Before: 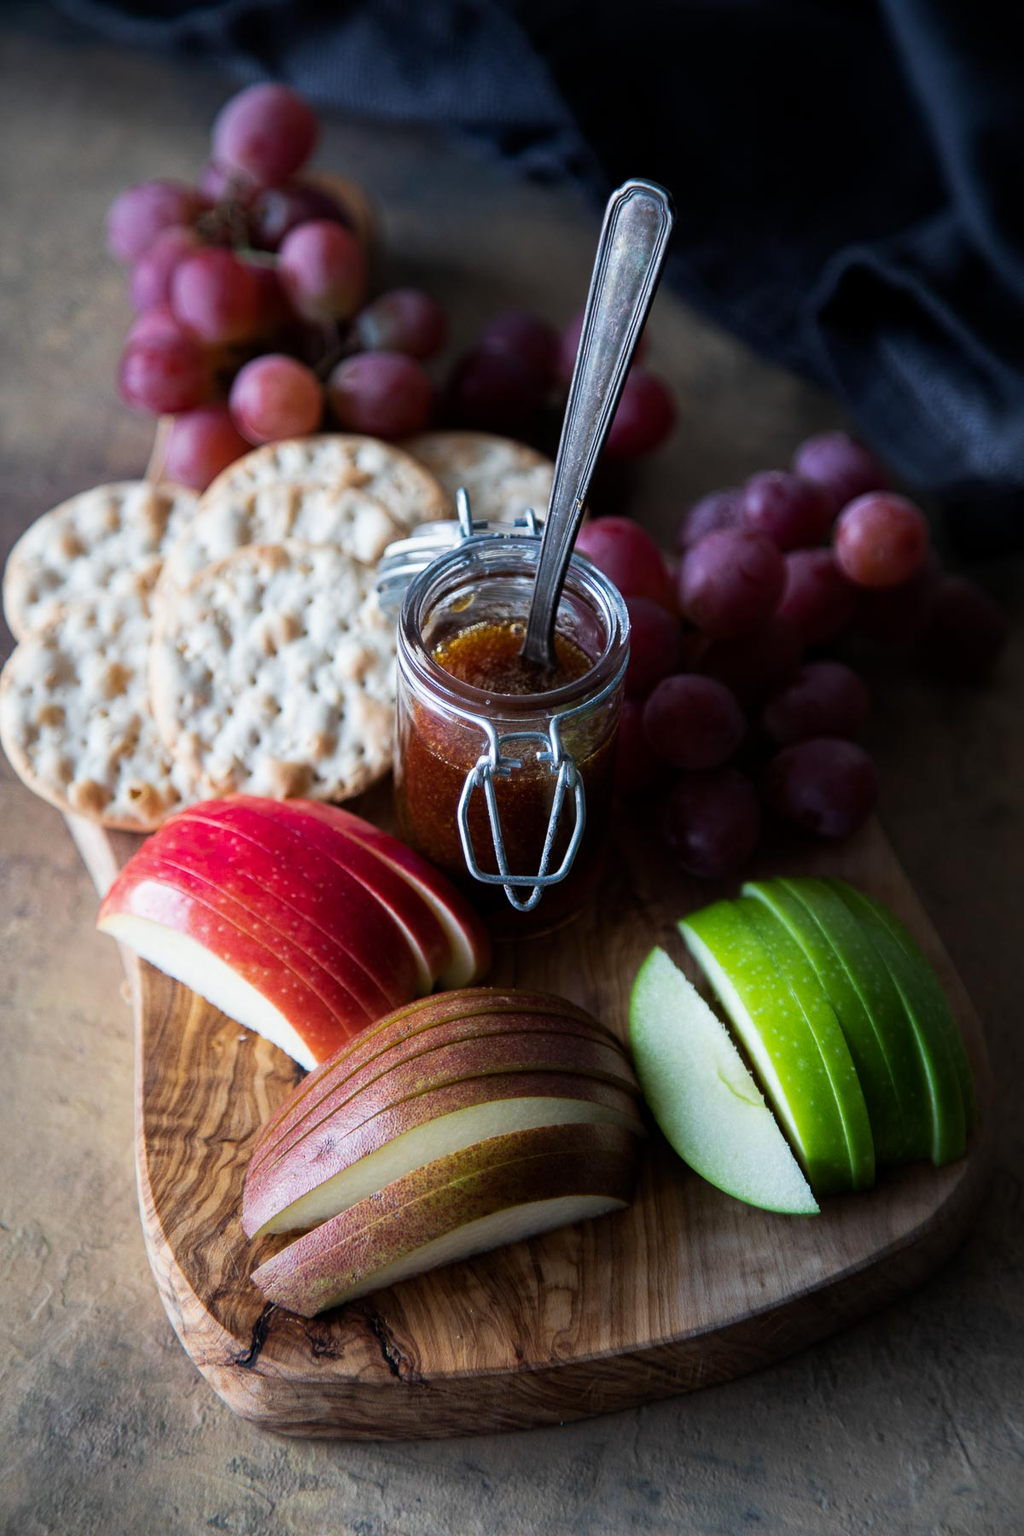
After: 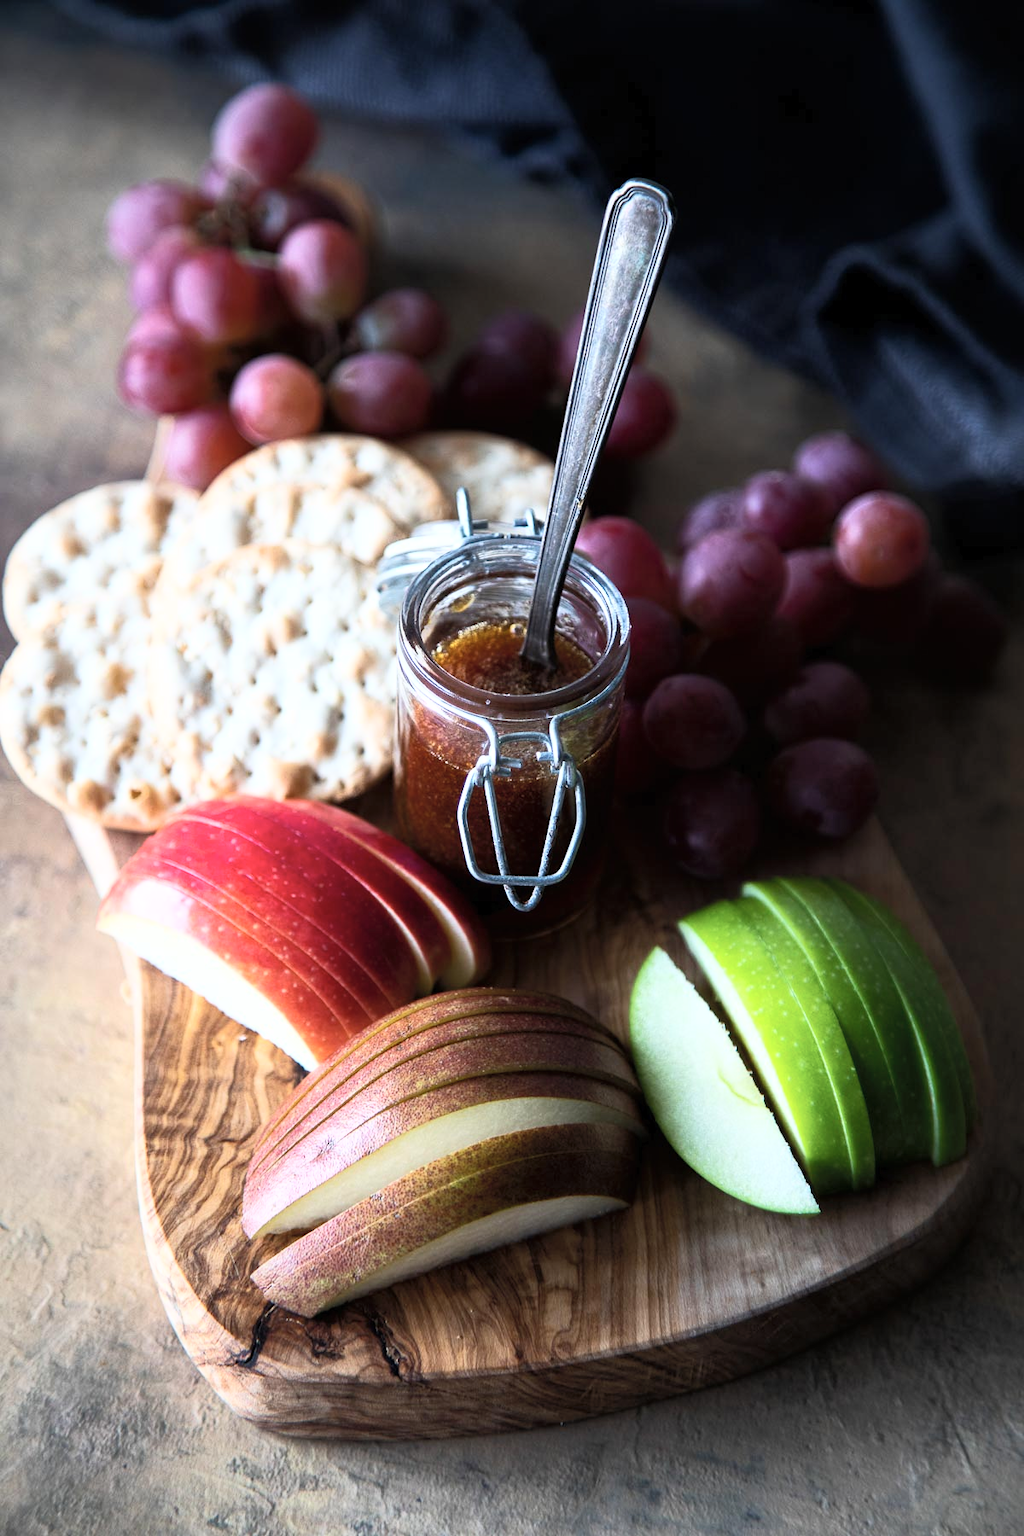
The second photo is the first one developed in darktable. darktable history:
tone curve: curves: ch0 [(0, 0) (0.003, 0.01) (0.011, 0.017) (0.025, 0.035) (0.044, 0.068) (0.069, 0.109) (0.1, 0.144) (0.136, 0.185) (0.177, 0.231) (0.224, 0.279) (0.277, 0.346) (0.335, 0.42) (0.399, 0.5) (0.468, 0.603) (0.543, 0.712) (0.623, 0.808) (0.709, 0.883) (0.801, 0.957) (0.898, 0.993) (1, 1)], color space Lab, independent channels, preserve colors none
